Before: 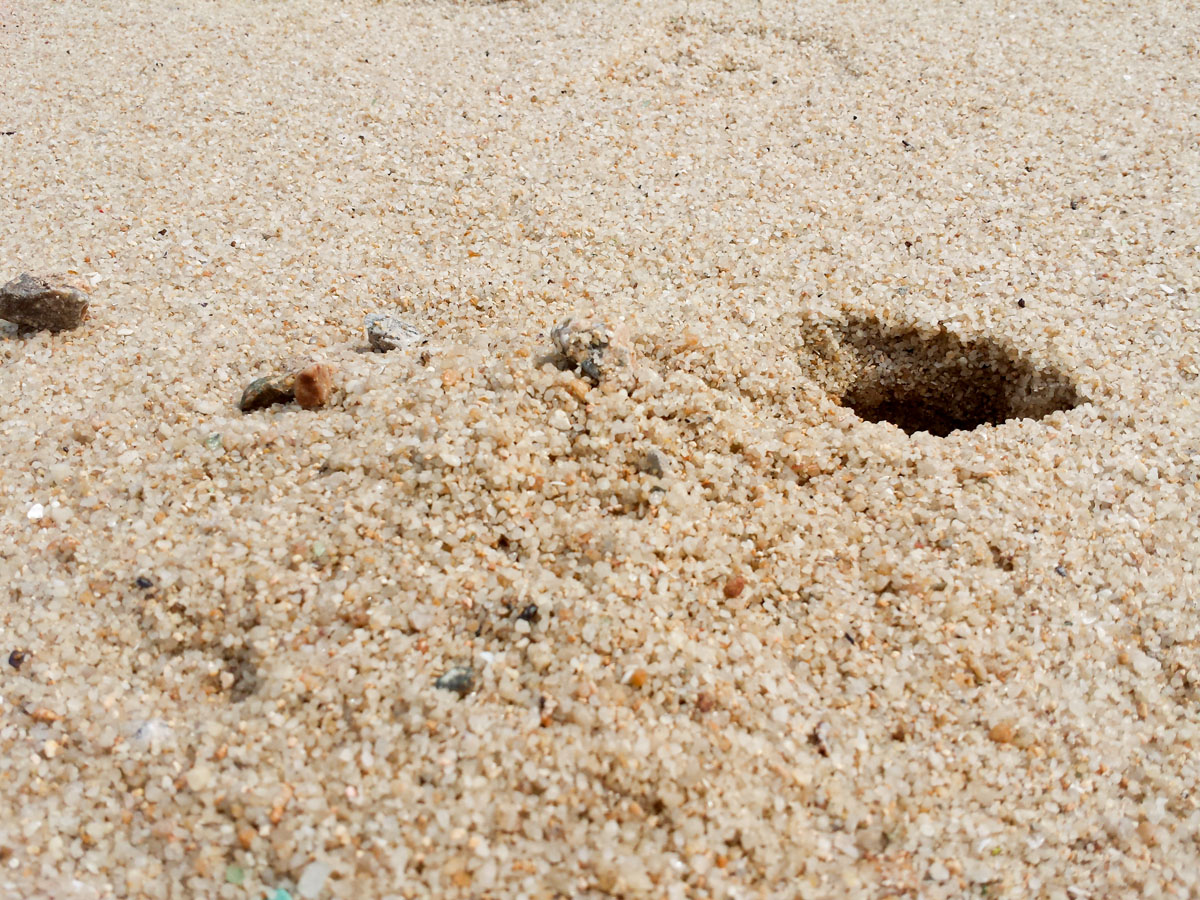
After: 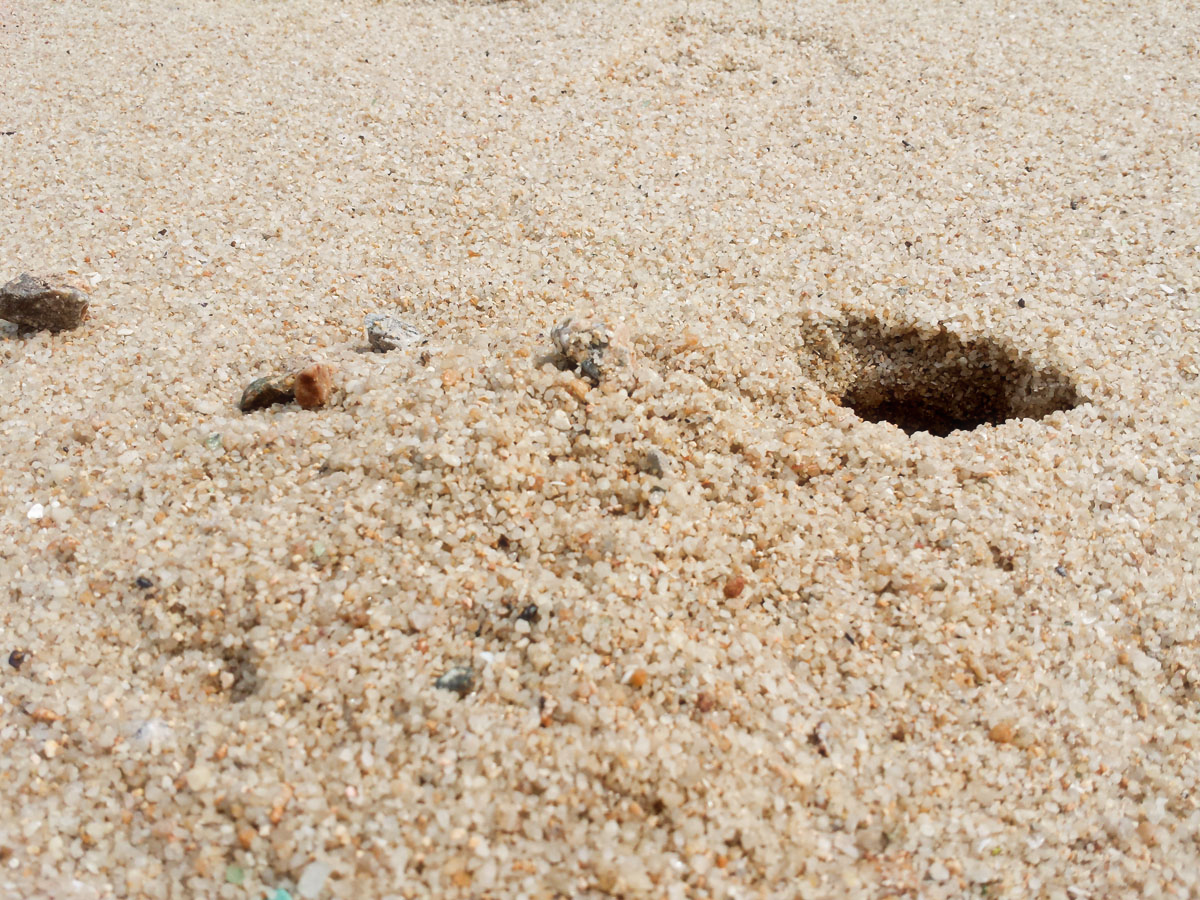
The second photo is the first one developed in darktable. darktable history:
haze removal: strength -0.052, adaptive false
